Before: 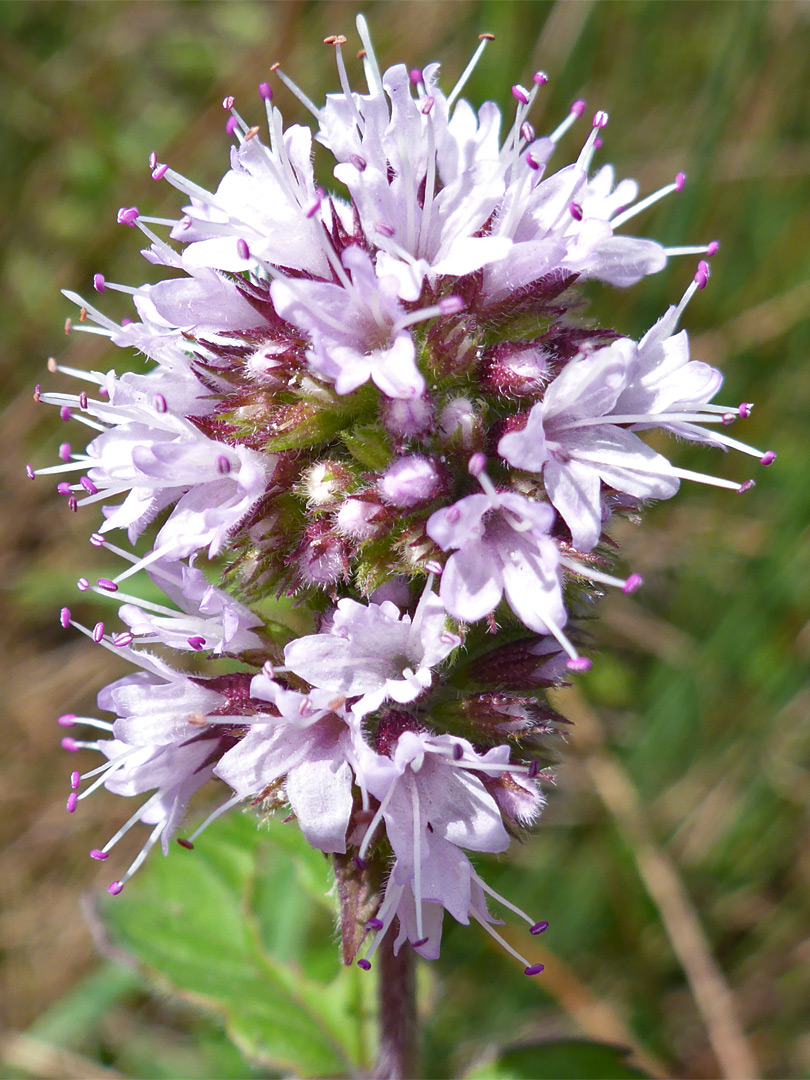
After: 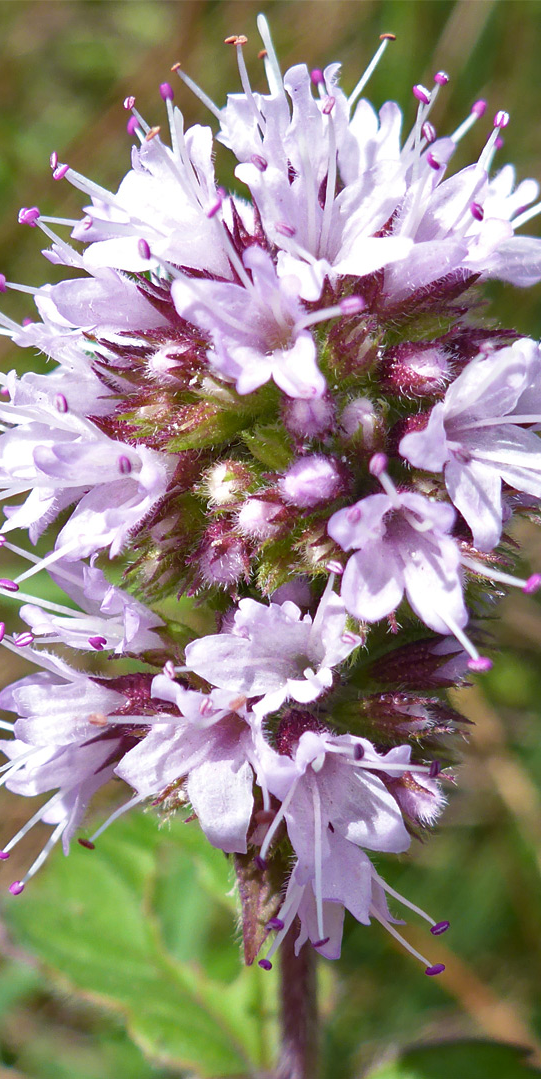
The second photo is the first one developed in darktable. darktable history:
velvia: strength 15.55%
crop and rotate: left 12.282%, right 20.841%
